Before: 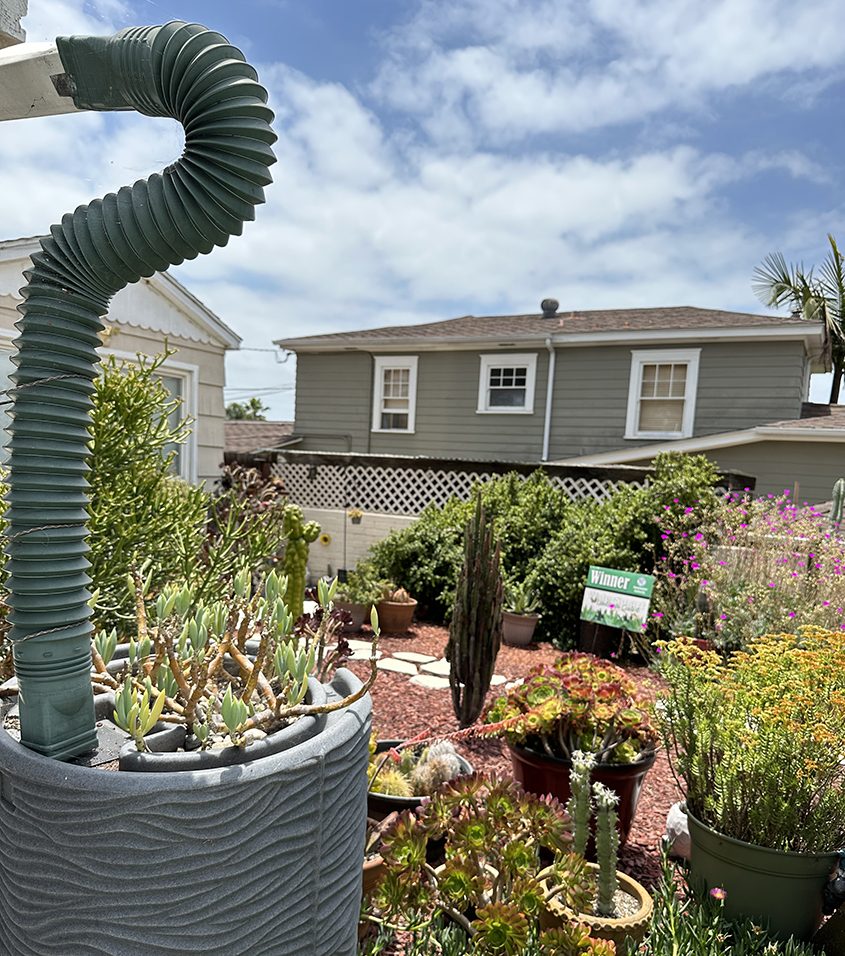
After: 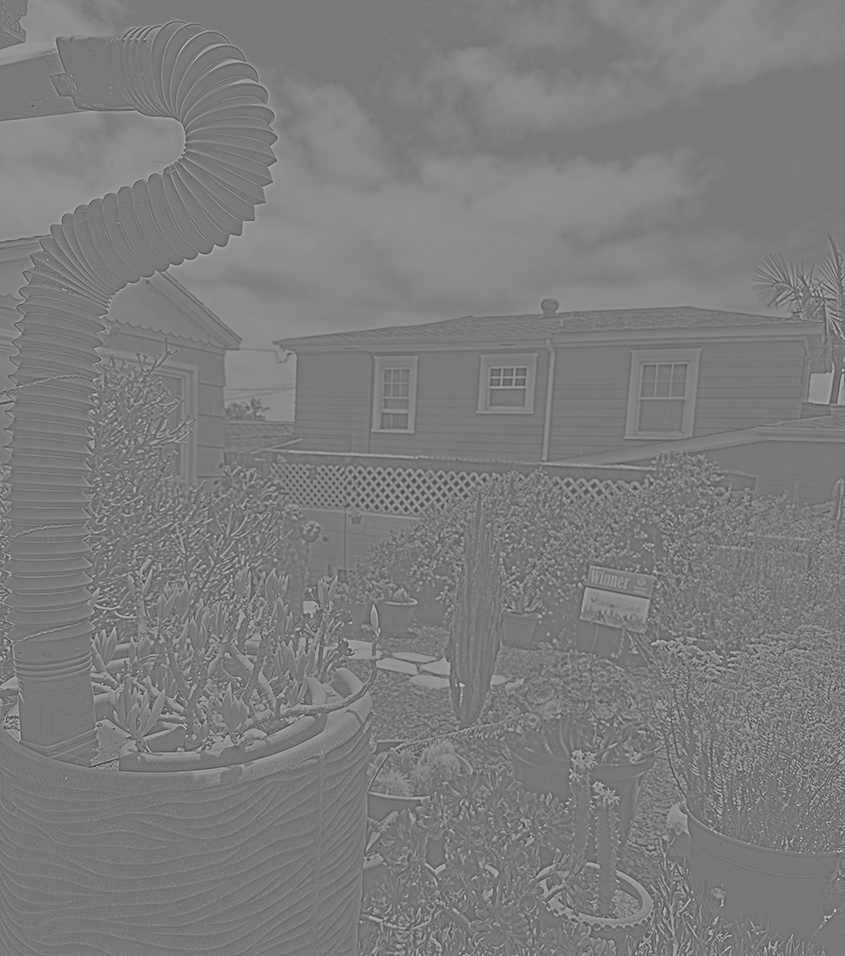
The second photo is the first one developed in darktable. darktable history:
contrast brightness saturation: contrast 0.01, saturation -0.05
exposure: black level correction 0, exposure 1.3 EV, compensate exposure bias true, compensate highlight preservation false
highpass: sharpness 9.84%, contrast boost 9.94%
local contrast: detail 70%
